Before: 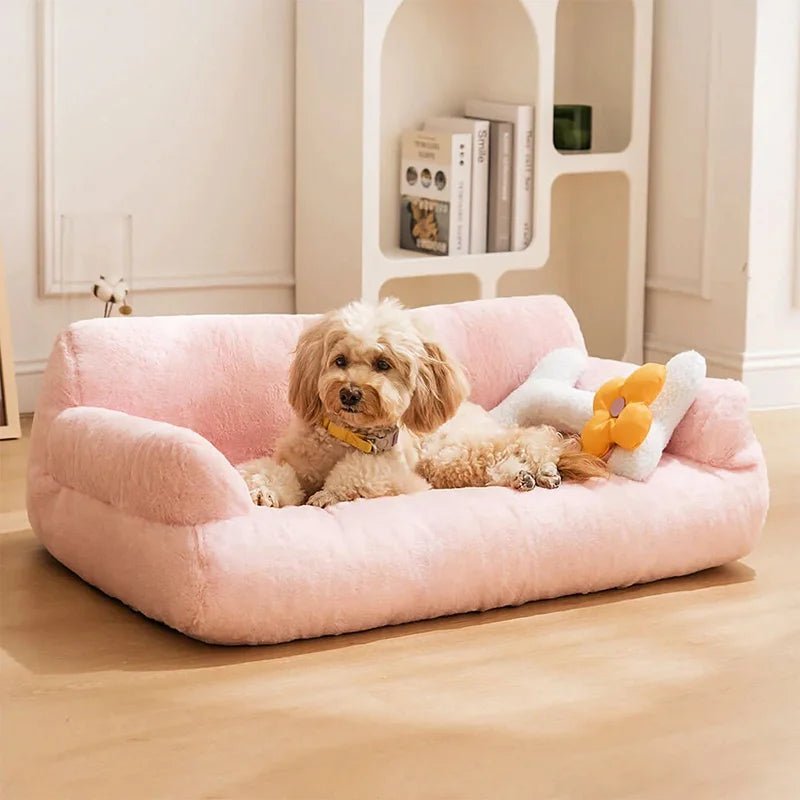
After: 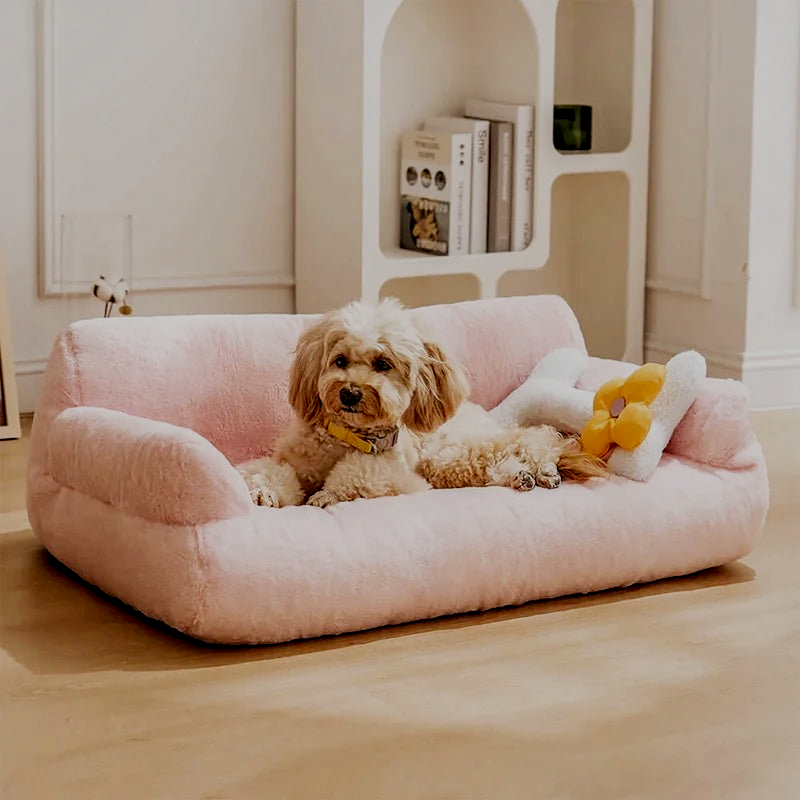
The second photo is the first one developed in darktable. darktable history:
local contrast: detail 130%
filmic rgb: middle gray luminance 29%, black relative exposure -10.3 EV, white relative exposure 5.5 EV, threshold 6 EV, target black luminance 0%, hardness 3.95, latitude 2.04%, contrast 1.132, highlights saturation mix 5%, shadows ↔ highlights balance 15.11%, preserve chrominance no, color science v3 (2019), use custom middle-gray values true, iterations of high-quality reconstruction 0, enable highlight reconstruction true
